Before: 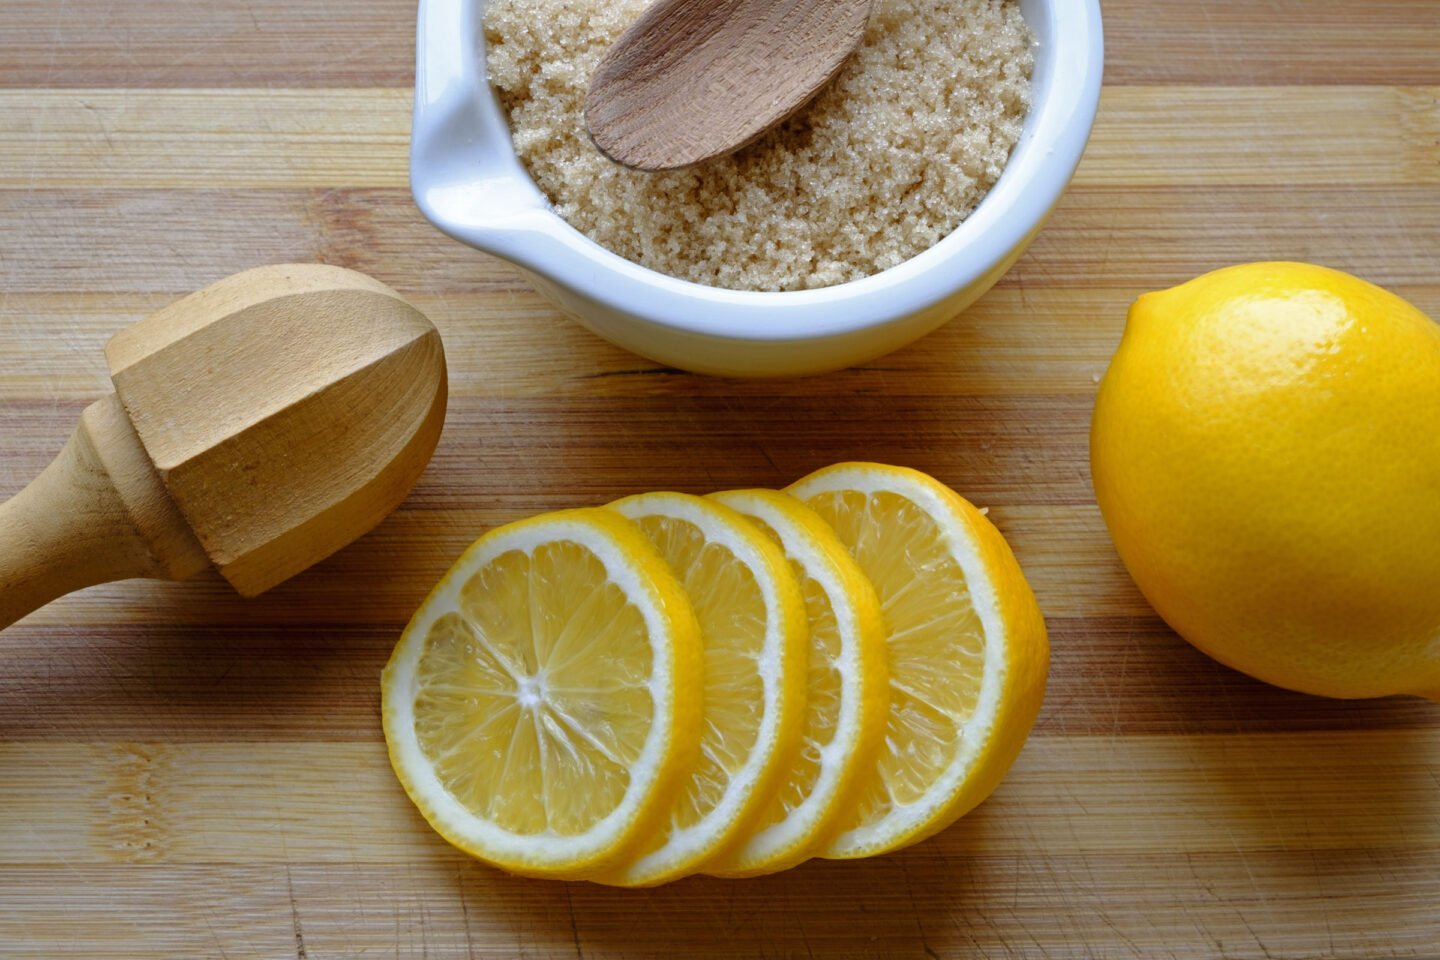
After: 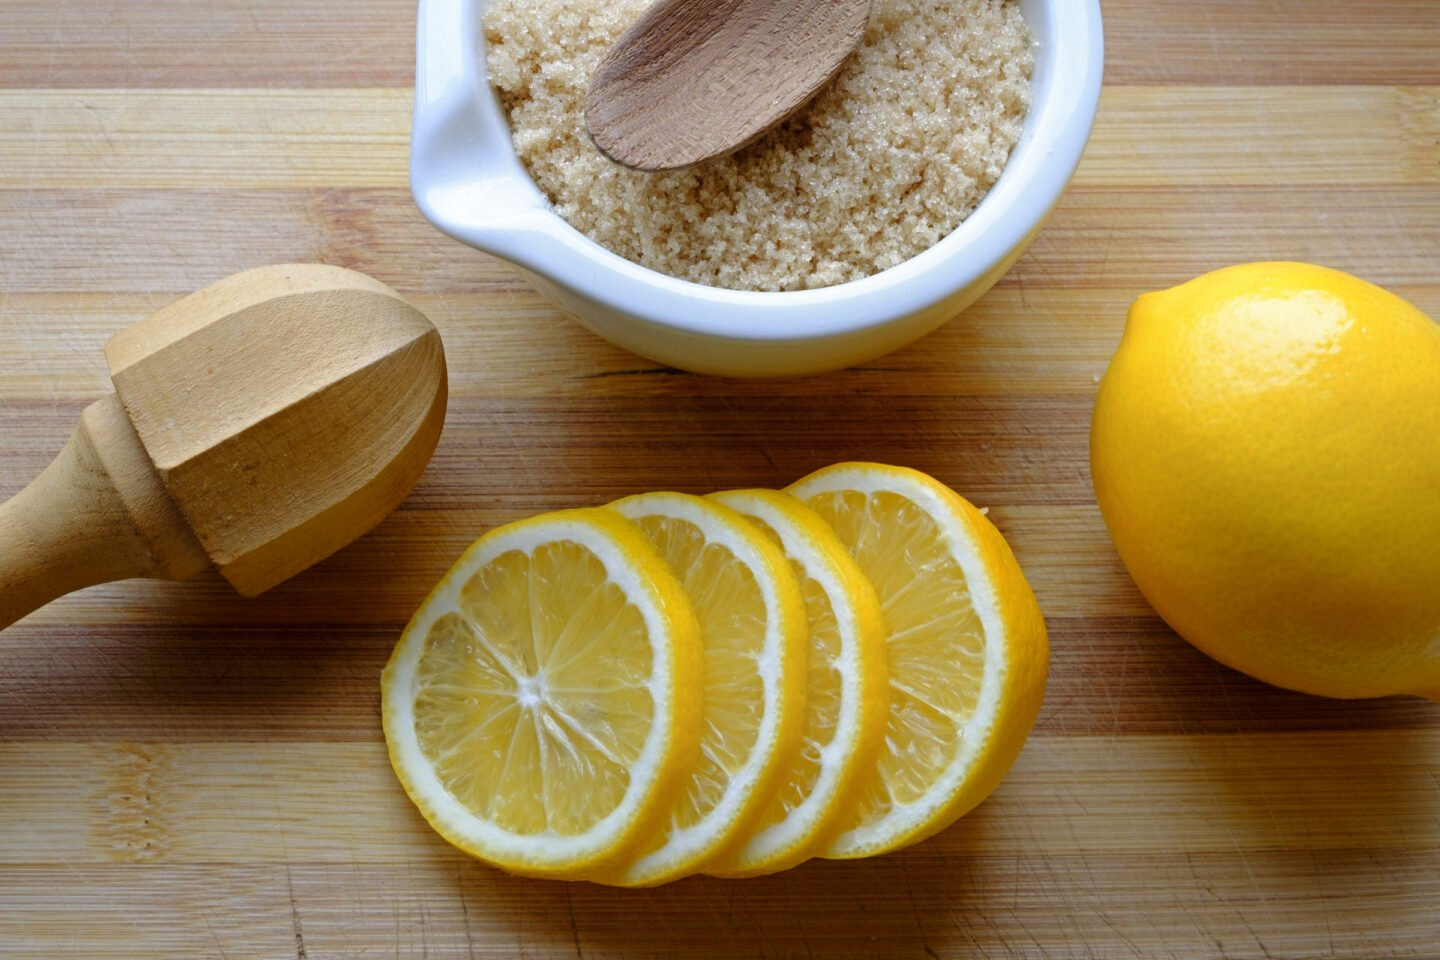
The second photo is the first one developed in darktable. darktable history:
shadows and highlights: shadows -40.15, highlights 62.88, soften with gaussian
tone equalizer: on, module defaults
